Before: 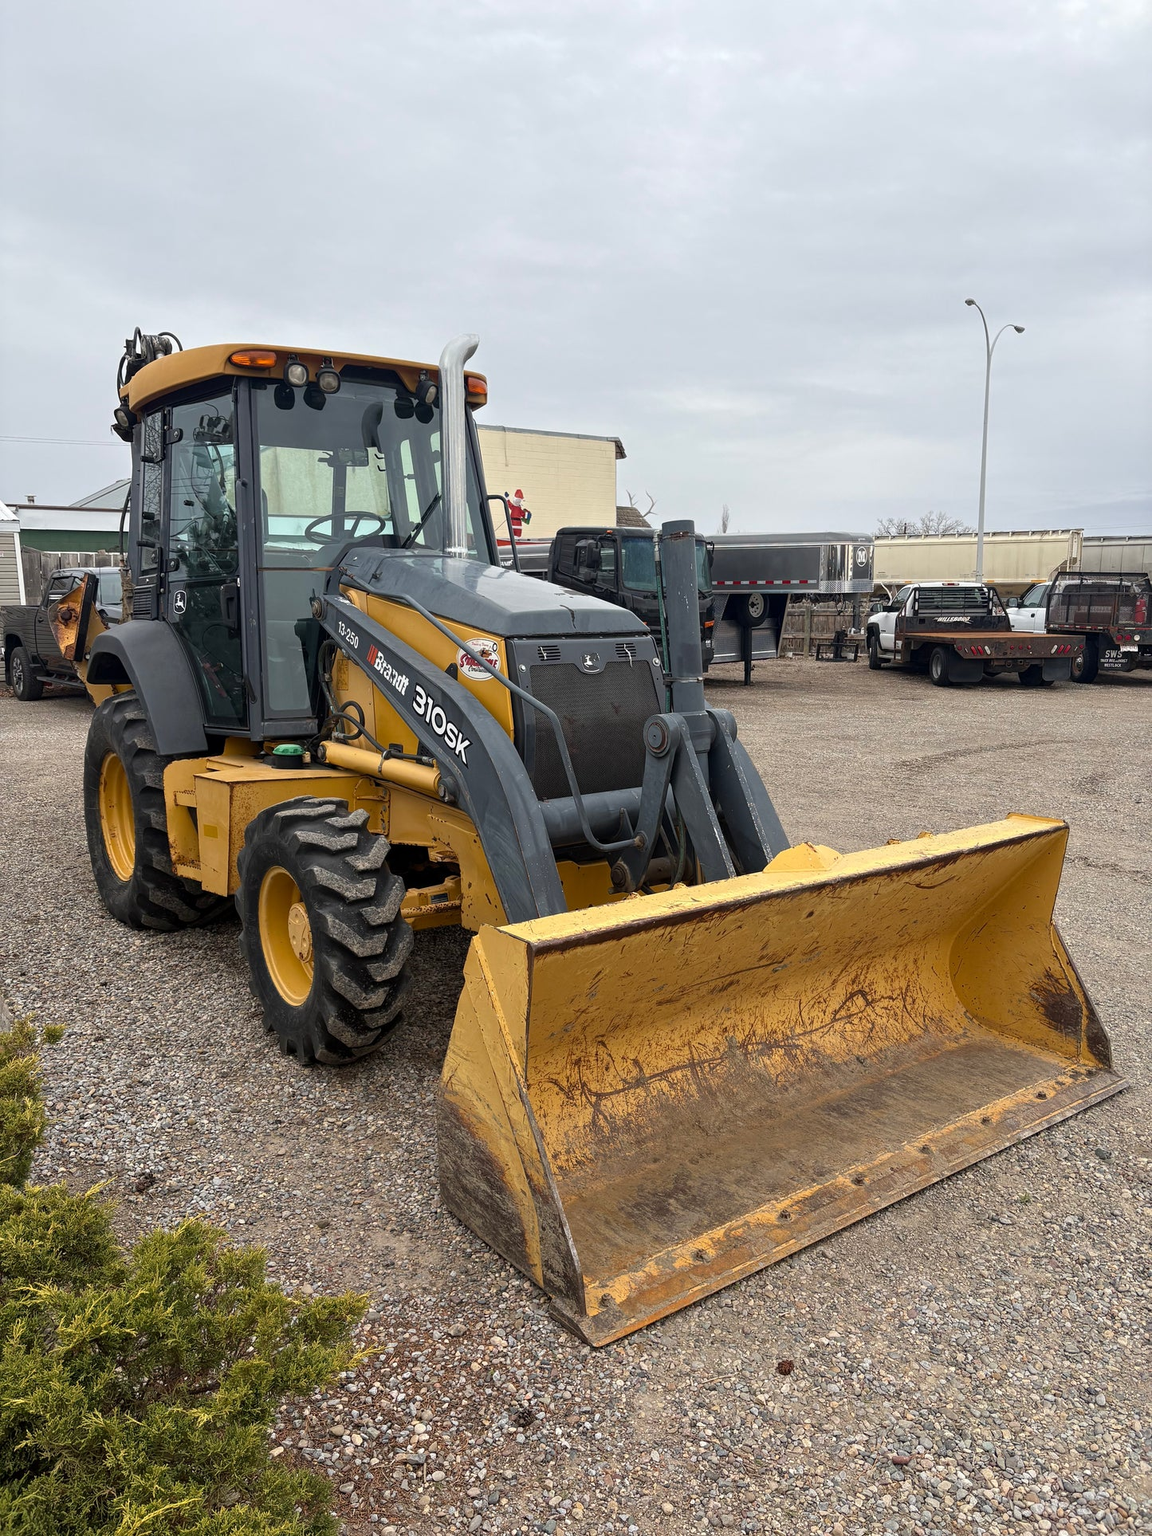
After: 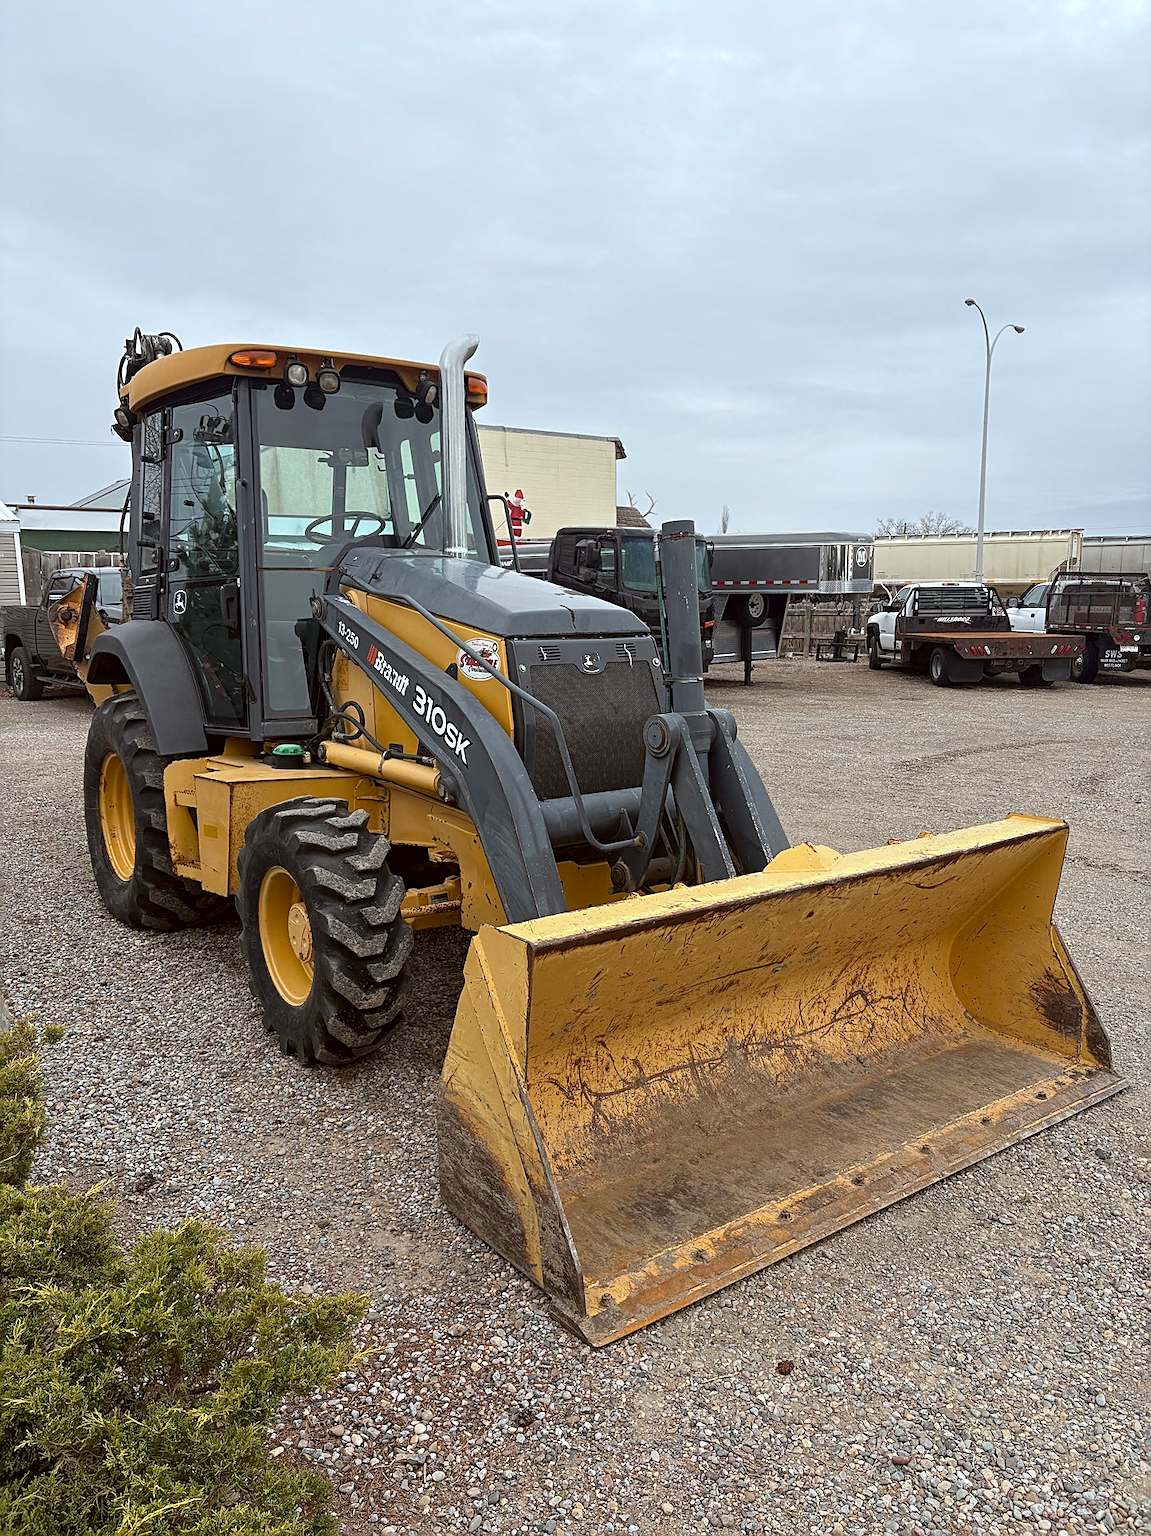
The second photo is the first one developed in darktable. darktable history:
sharpen: on, module defaults
color correction: highlights a* -3.28, highlights b* -6.24, shadows a* 3.1, shadows b* 5.19
